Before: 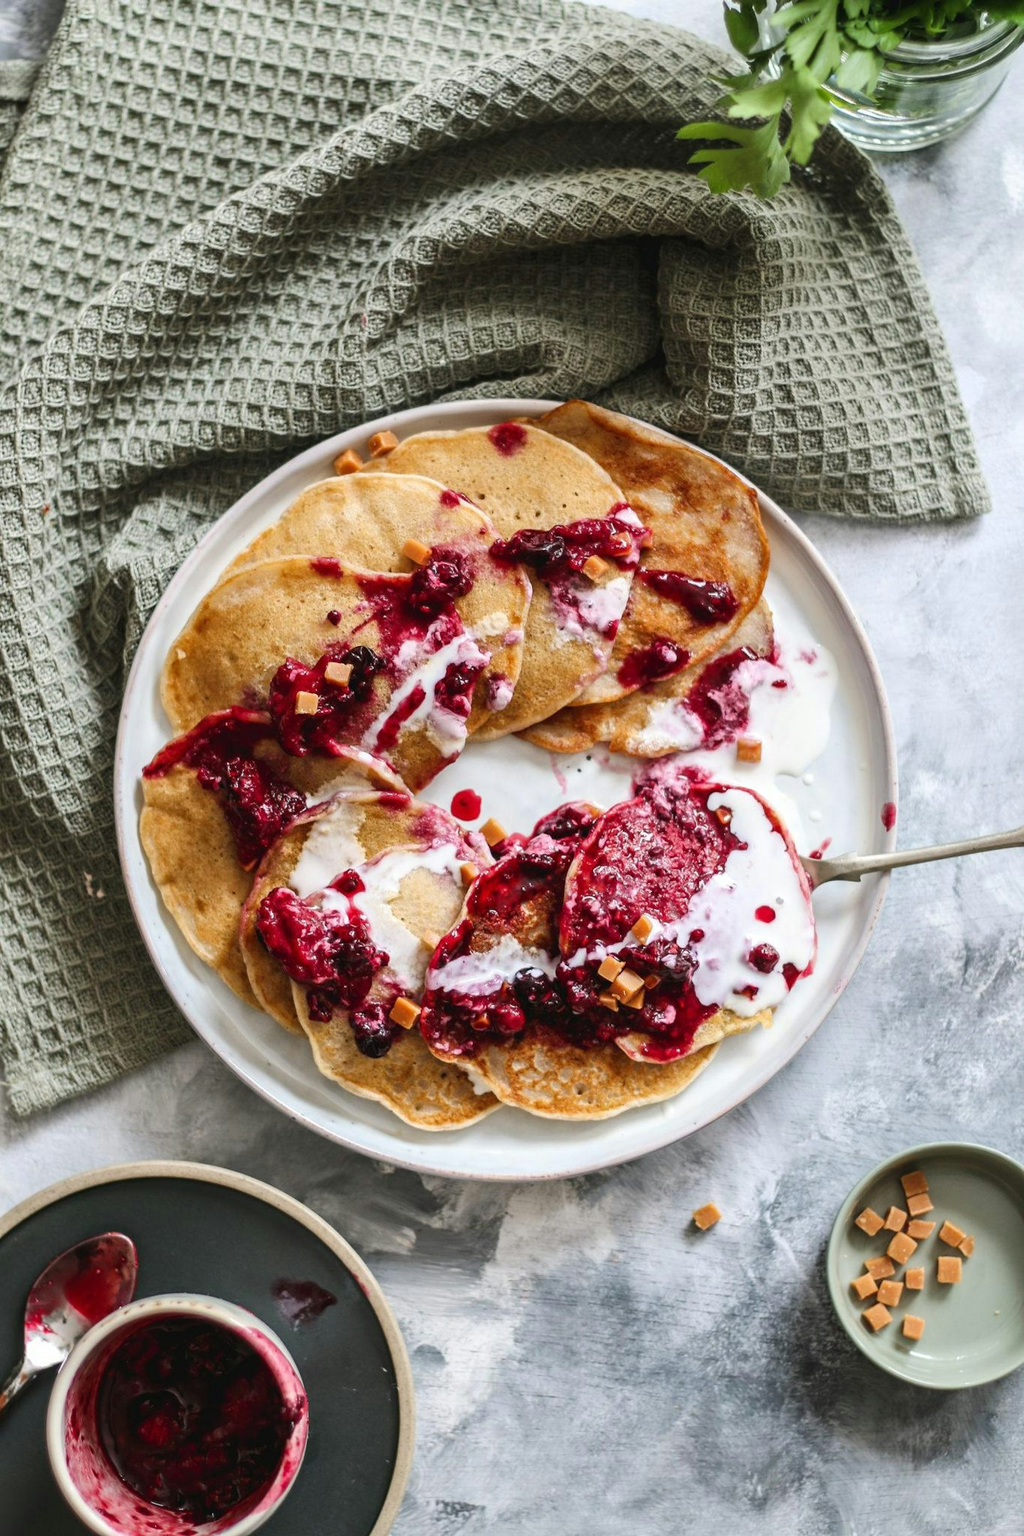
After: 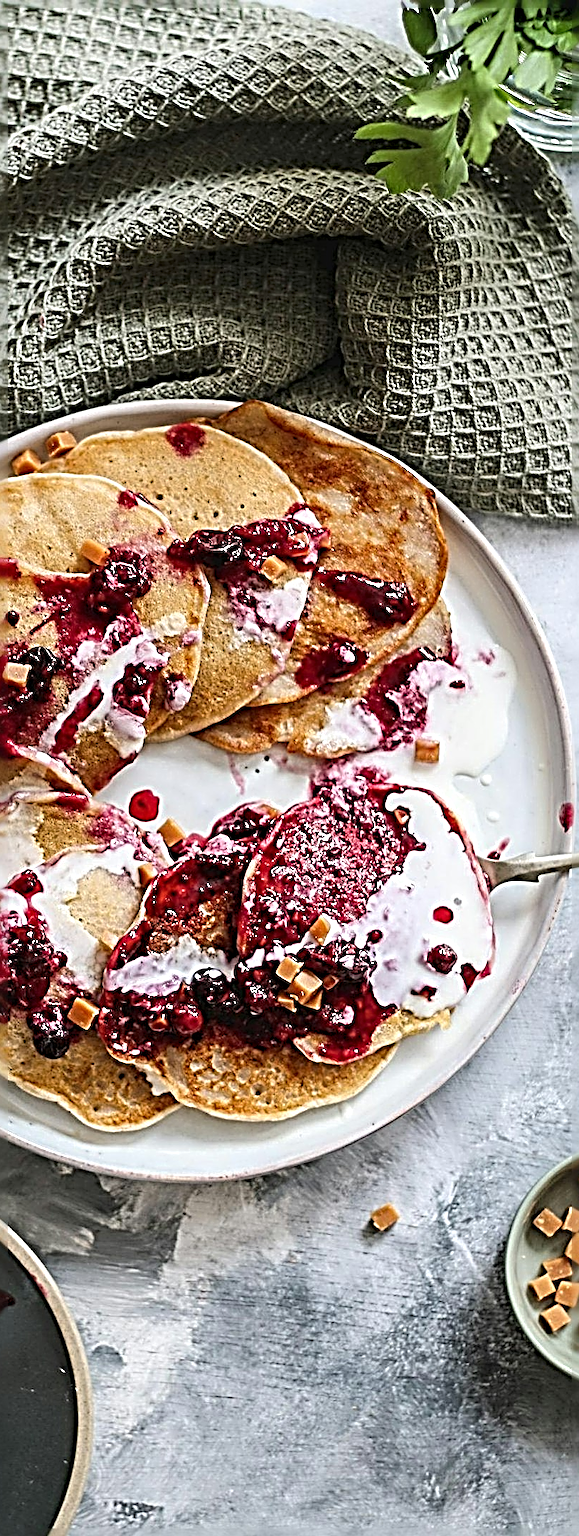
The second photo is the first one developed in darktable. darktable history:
sharpen: radius 4.014, amount 1.995
crop: left 31.517%, top 0.021%, right 11.824%
